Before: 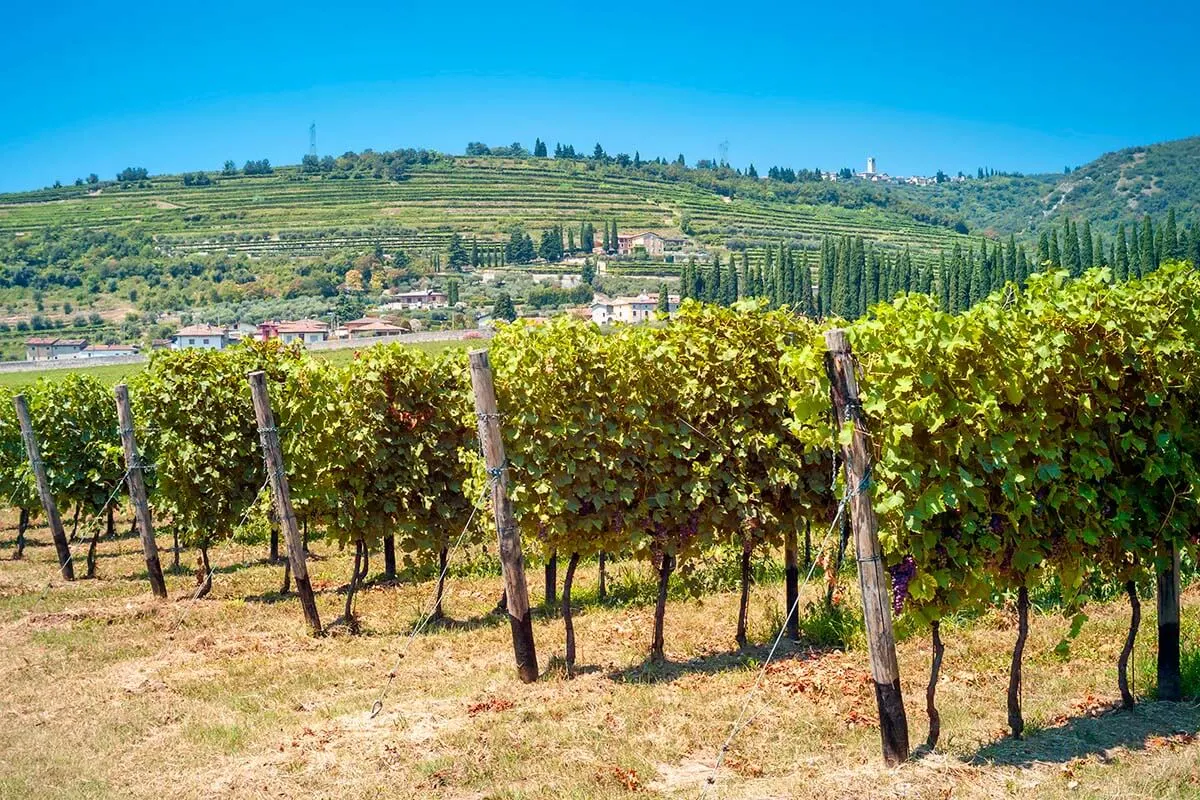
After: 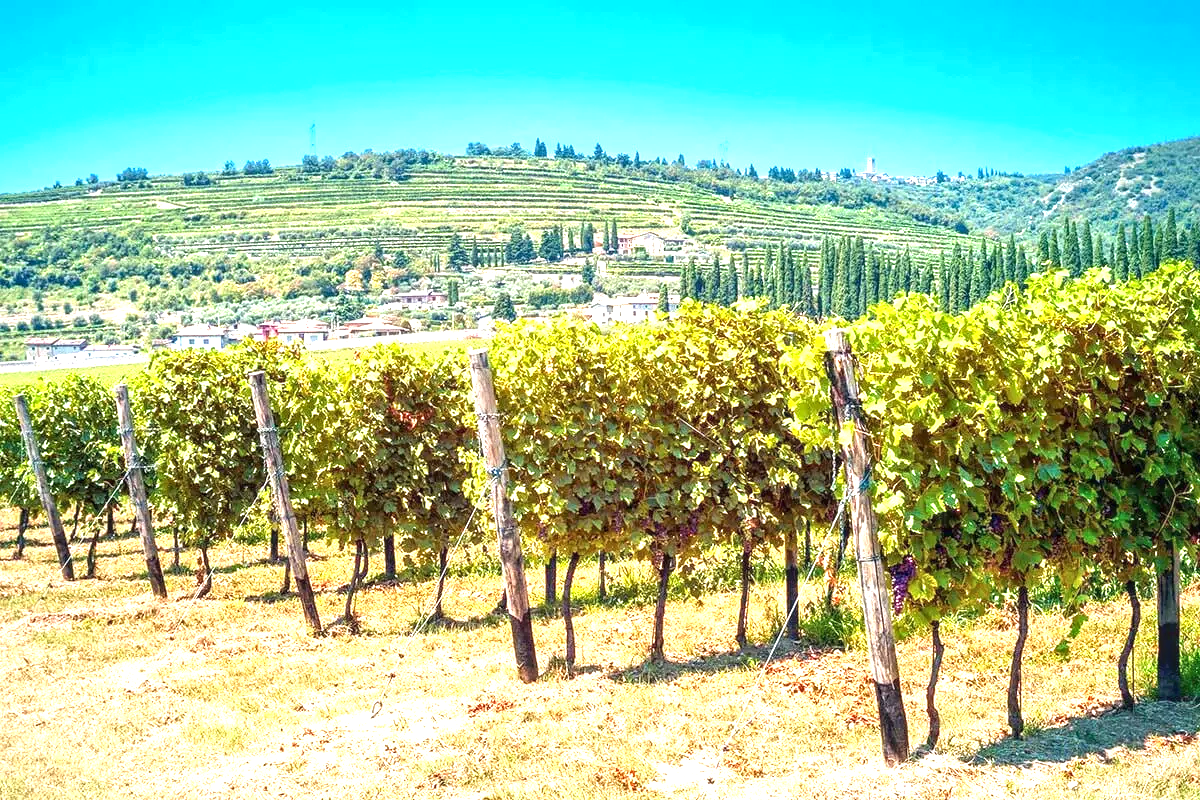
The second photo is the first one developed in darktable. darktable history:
local contrast: on, module defaults
exposure: black level correction 0, exposure 1.291 EV, compensate highlight preservation false
